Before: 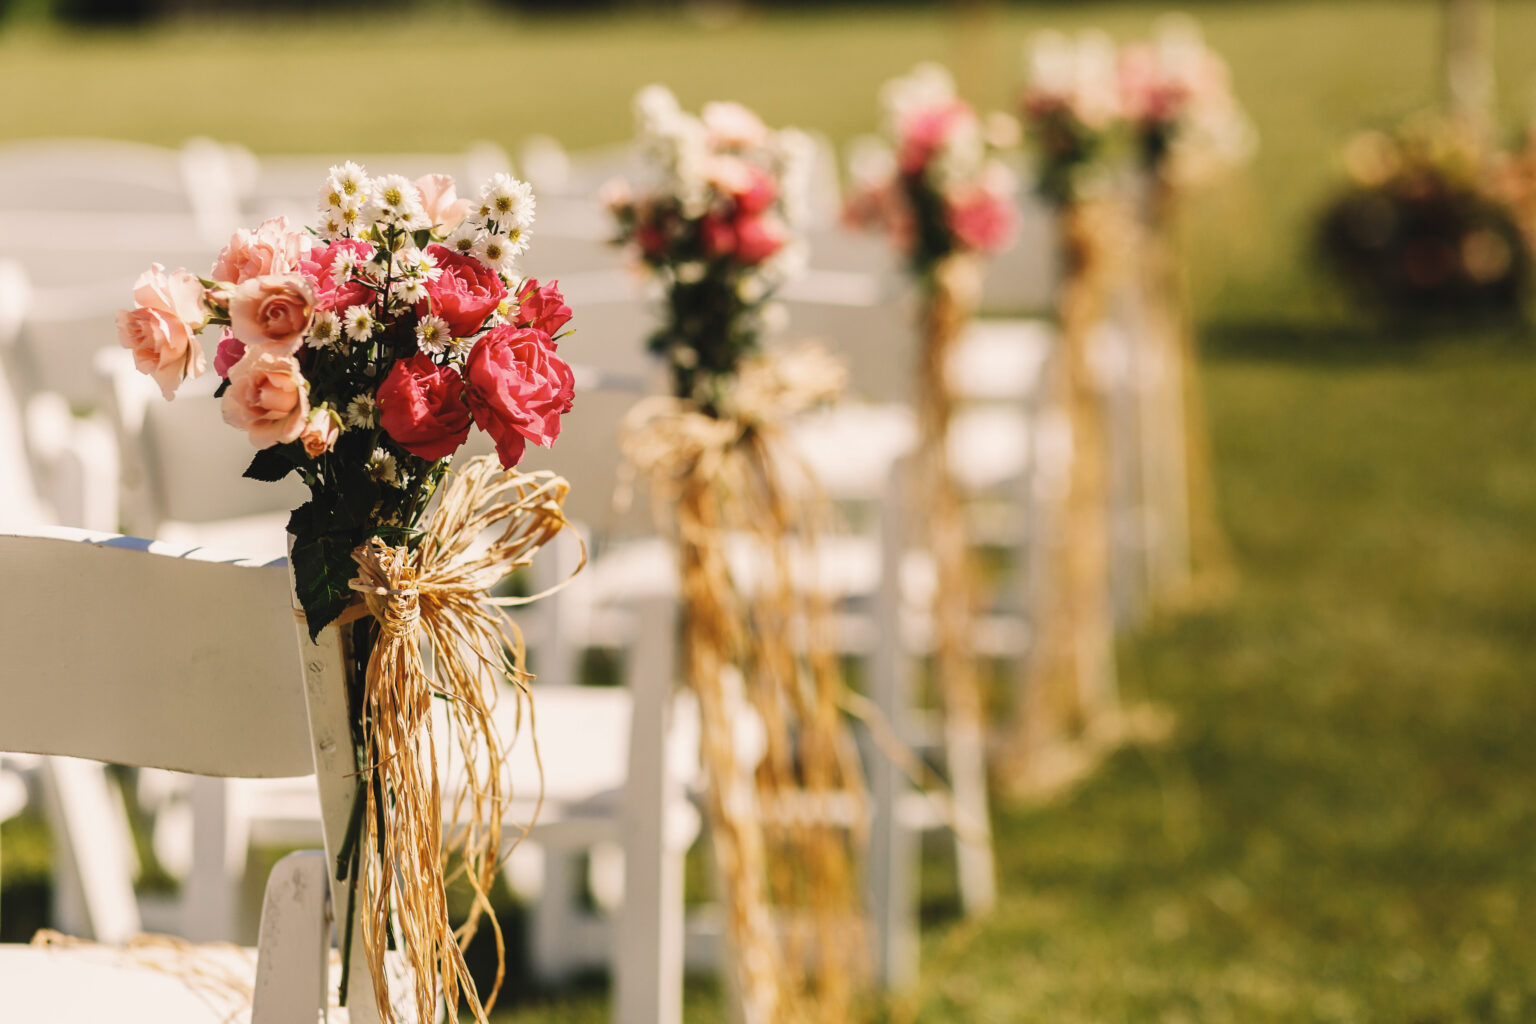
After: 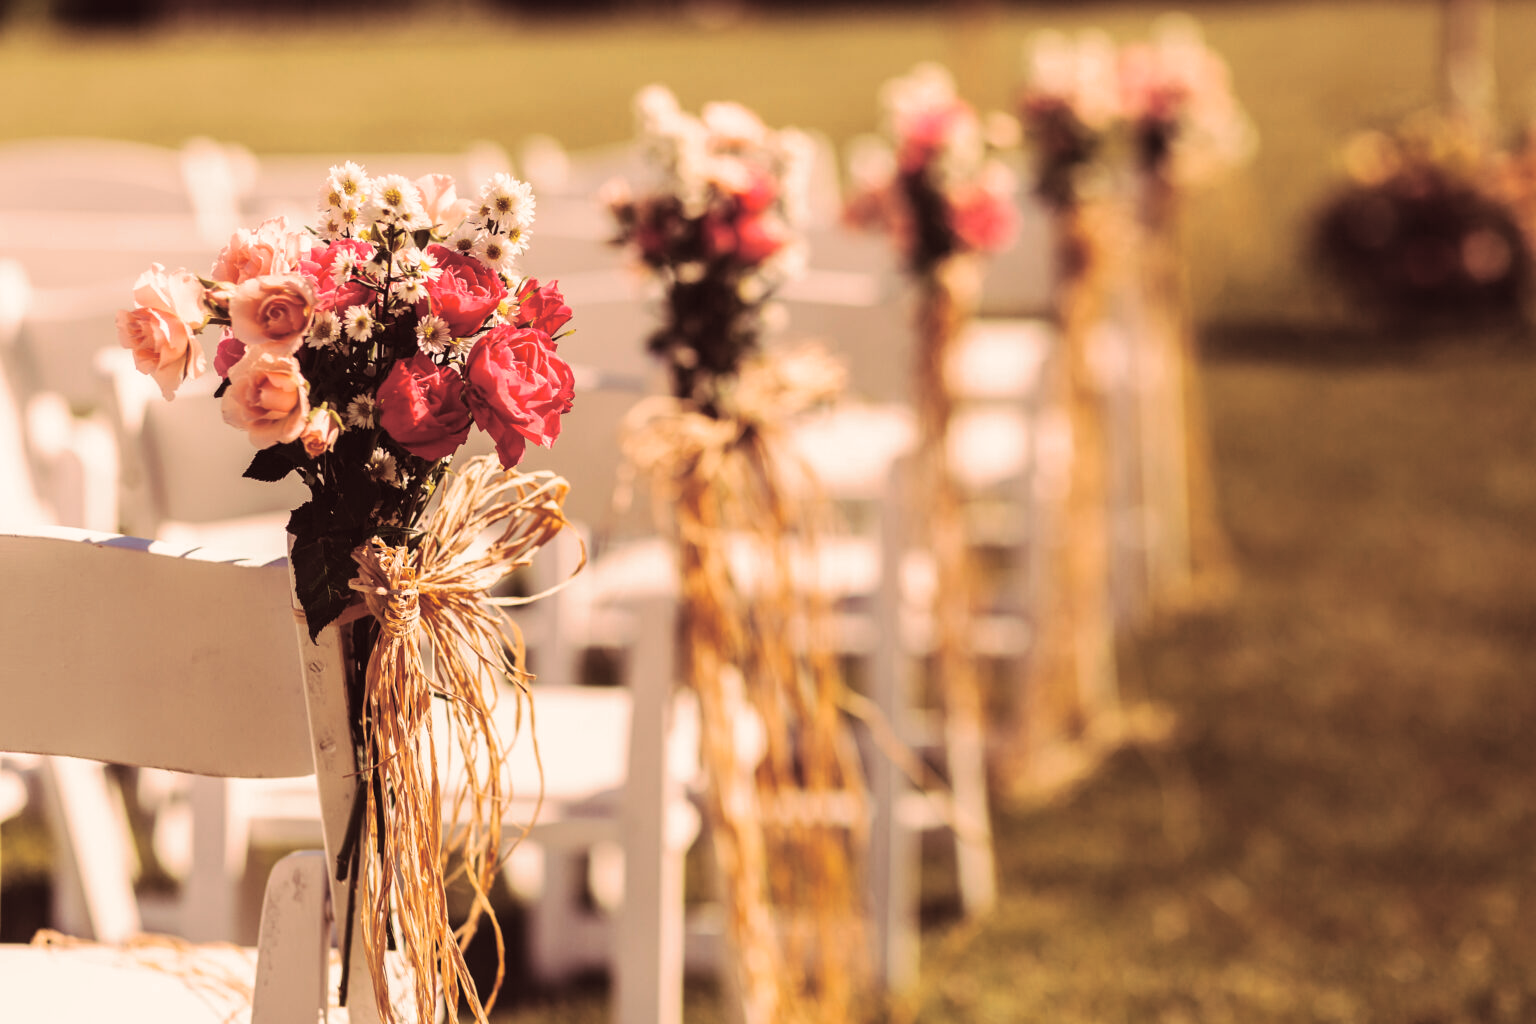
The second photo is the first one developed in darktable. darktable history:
white balance: red 1.127, blue 0.943
split-toning: highlights › hue 180°
